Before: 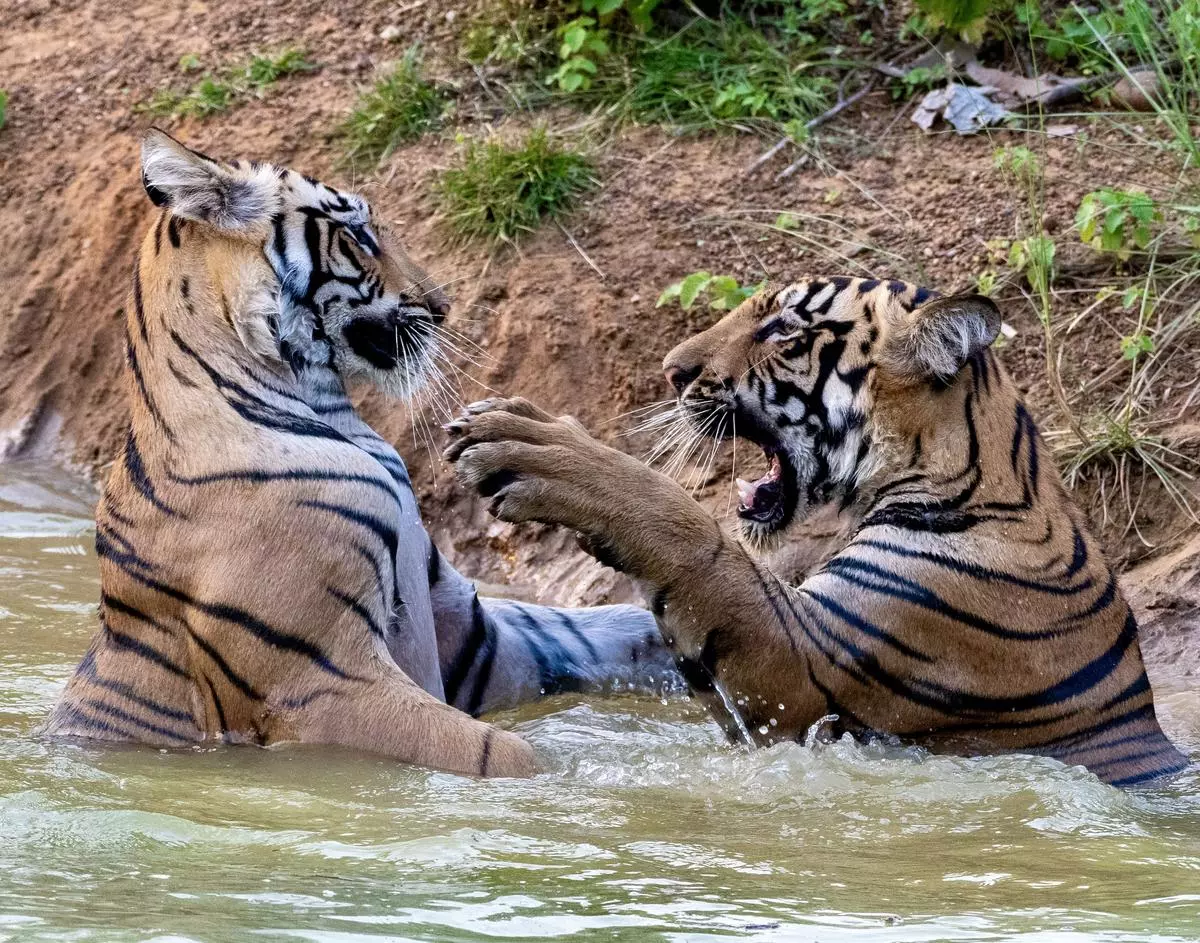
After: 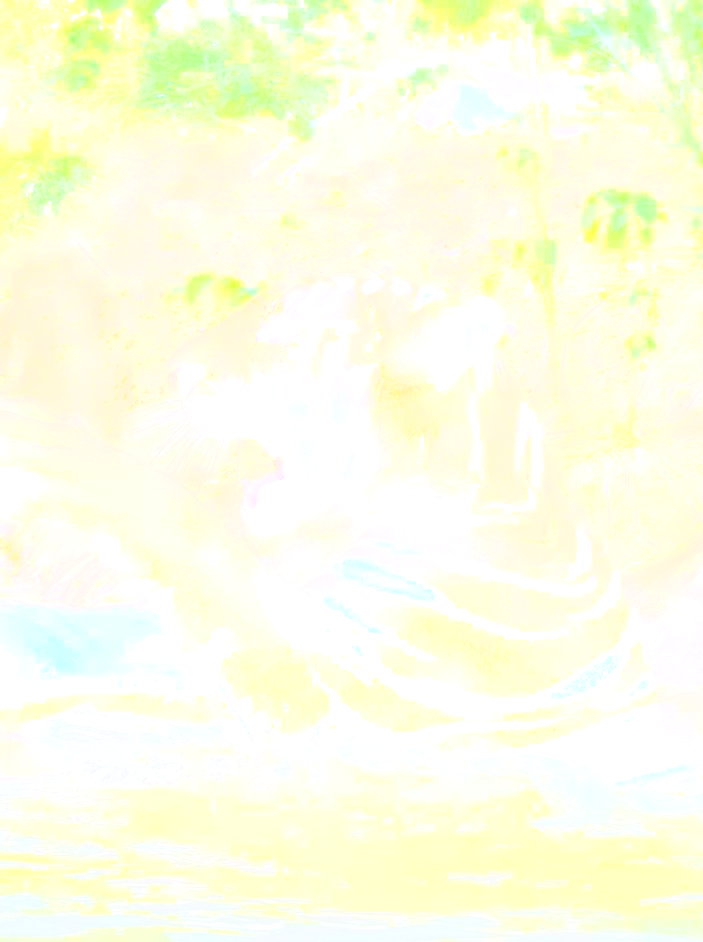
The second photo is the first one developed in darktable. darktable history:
crop: left 41.402%
bloom: size 70%, threshold 25%, strength 70%
levels: levels [0.008, 0.318, 0.836]
